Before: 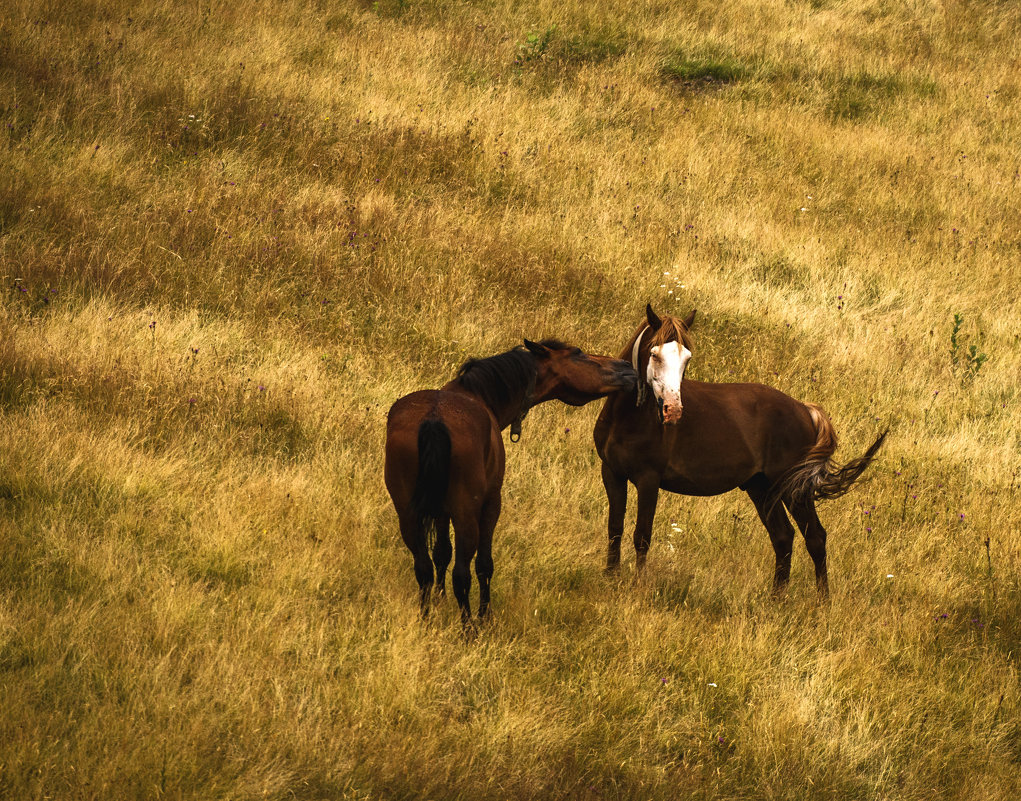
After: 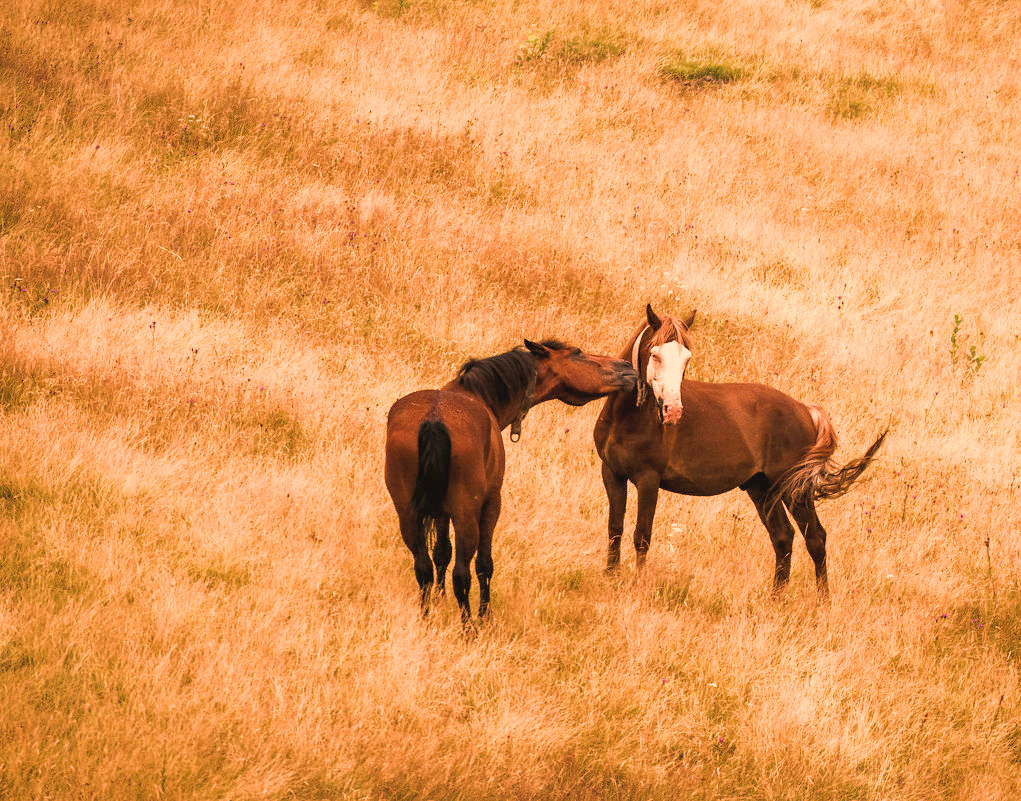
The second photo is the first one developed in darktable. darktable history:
filmic rgb: middle gray luminance 4.29%, black relative exposure -13 EV, white relative exposure 5 EV, threshold 6 EV, target black luminance 0%, hardness 5.19, latitude 59.69%, contrast 0.767, highlights saturation mix 5%, shadows ↔ highlights balance 25.95%, add noise in highlights 0, color science v3 (2019), use custom middle-gray values true, iterations of high-quality reconstruction 0, contrast in highlights soft, enable highlight reconstruction true
color correction: highlights a* 40, highlights b* 40, saturation 0.69
